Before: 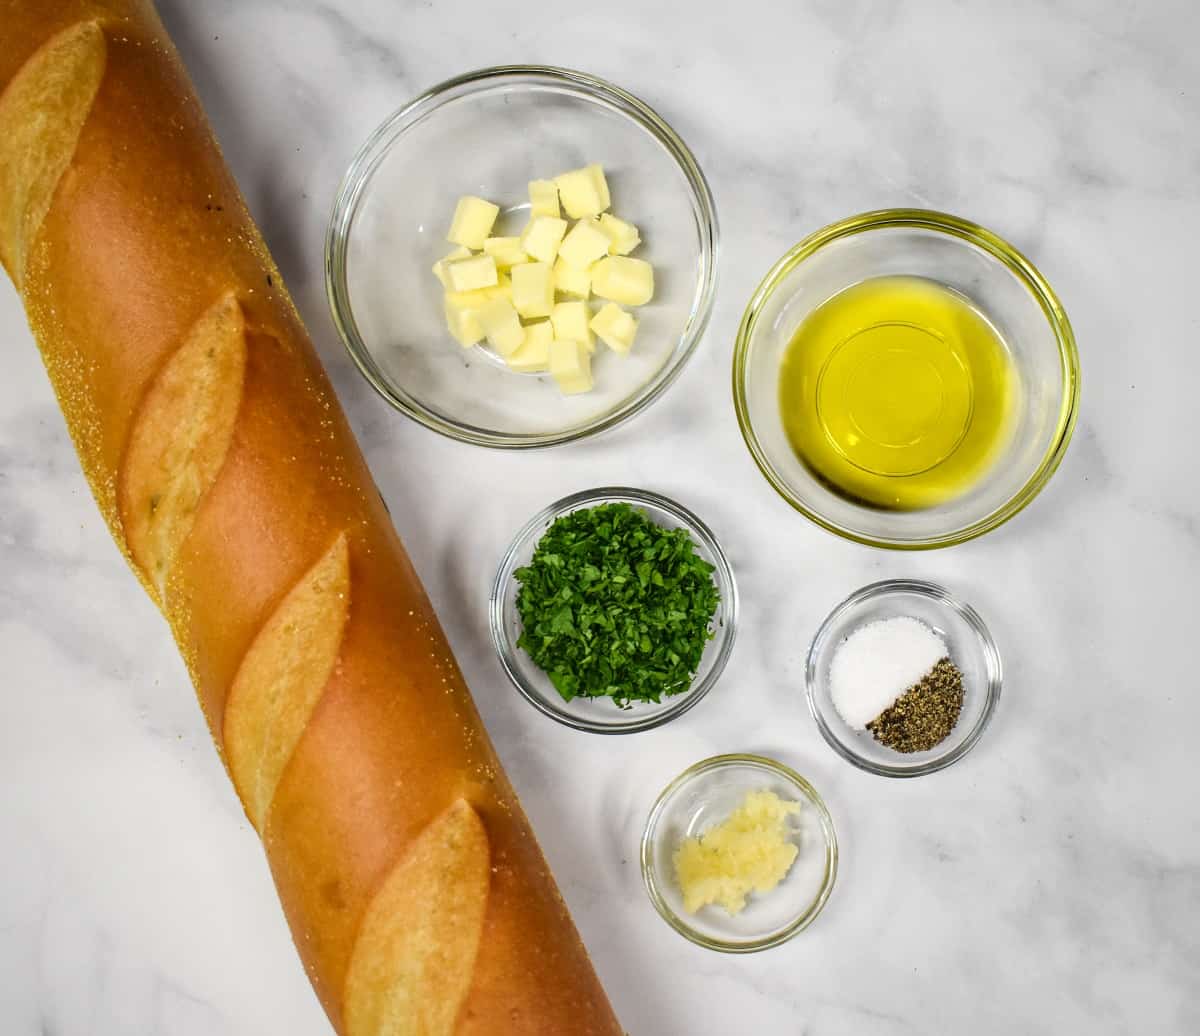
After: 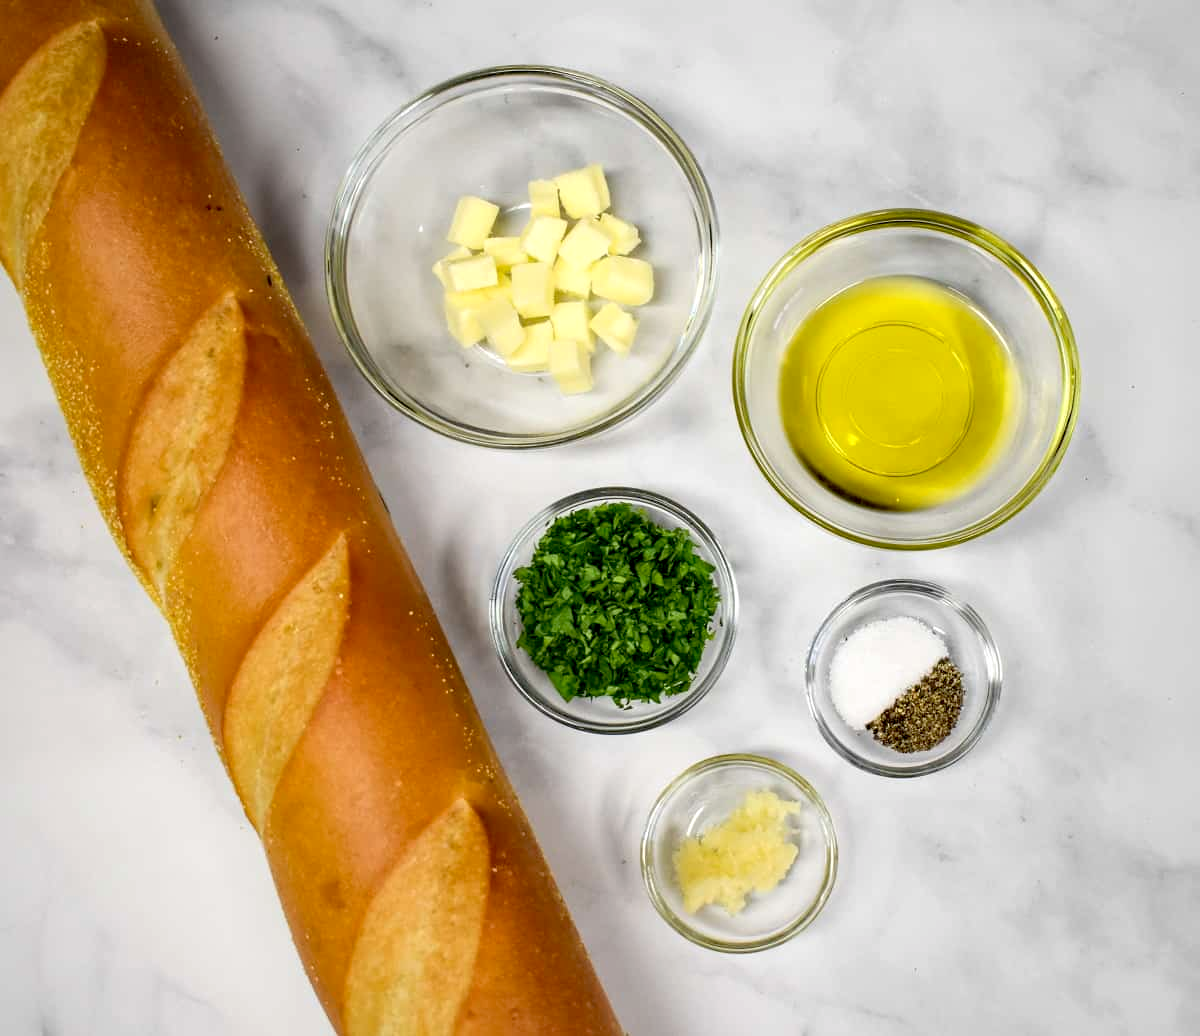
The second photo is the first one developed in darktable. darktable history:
exposure: black level correction 0.01, exposure 0.116 EV, compensate exposure bias true, compensate highlight preservation false
